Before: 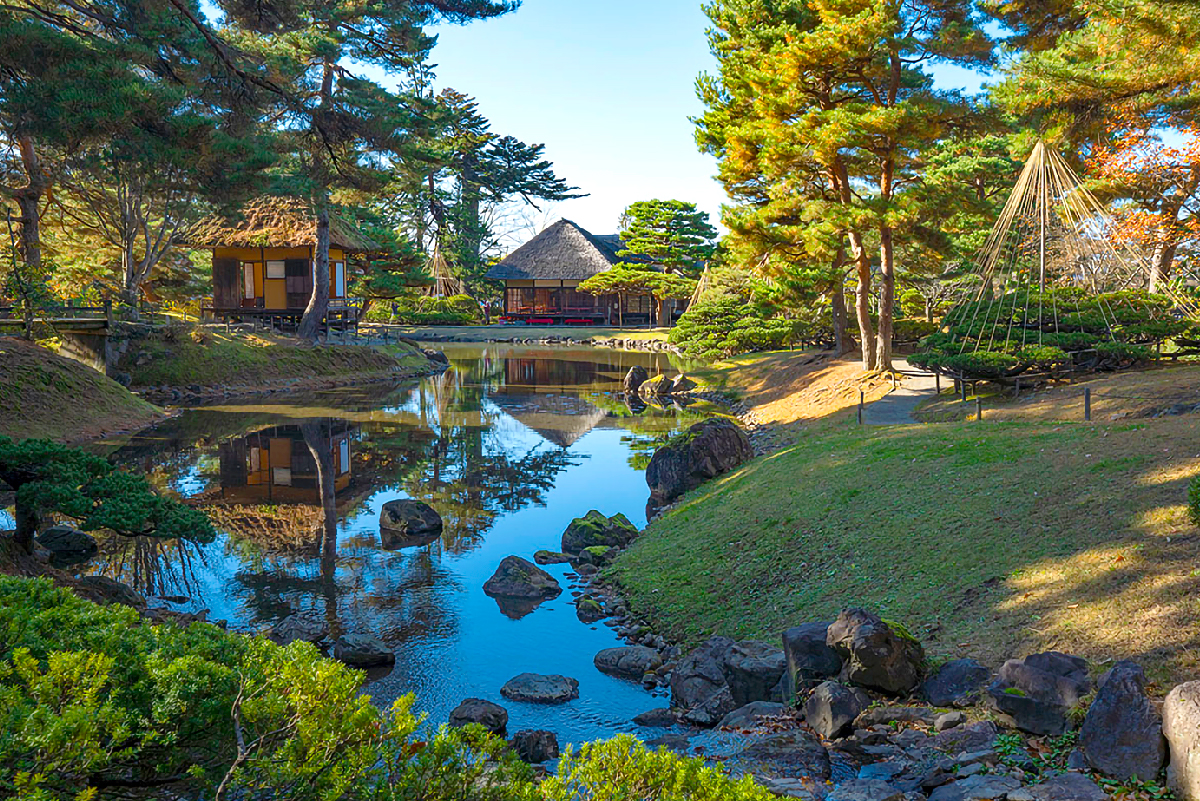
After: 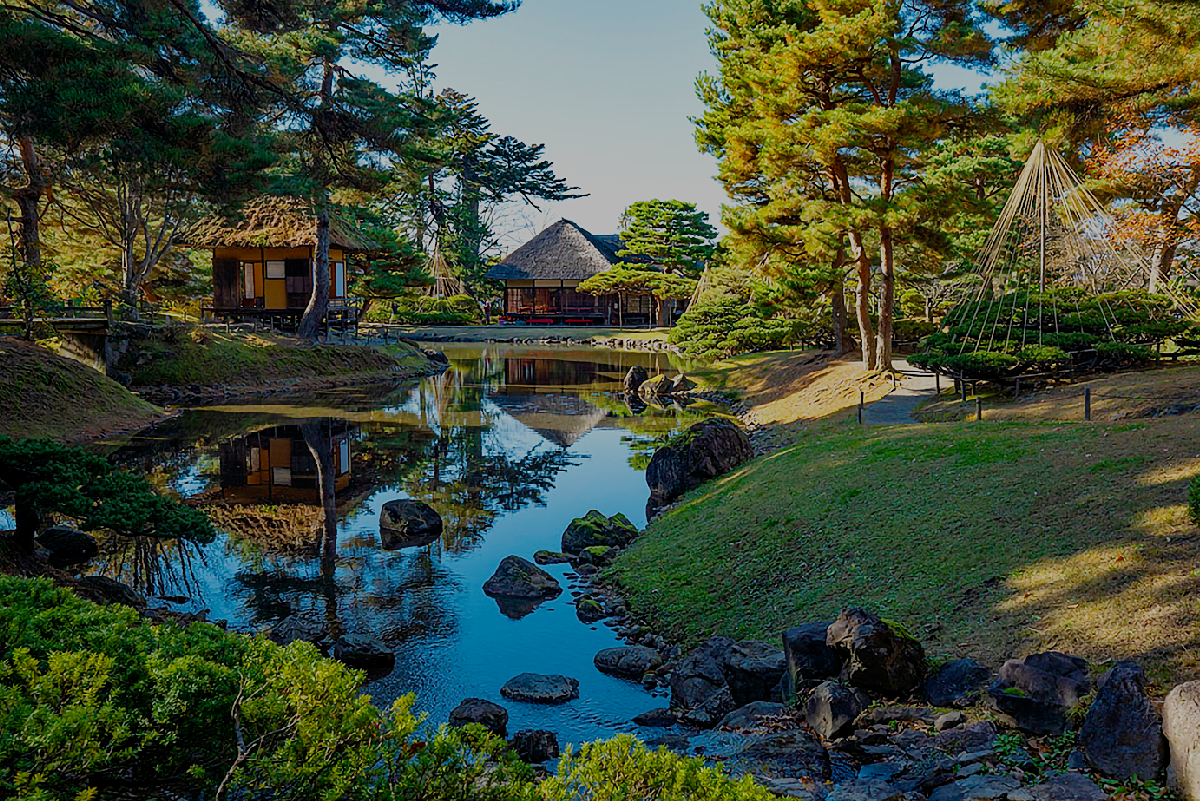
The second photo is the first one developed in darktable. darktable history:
filmic rgb: middle gray luminance 30%, black relative exposure -9 EV, white relative exposure 7 EV, threshold 6 EV, target black luminance 0%, hardness 2.94, latitude 2.04%, contrast 0.963, highlights saturation mix 5%, shadows ↔ highlights balance 12.16%, add noise in highlights 0, preserve chrominance no, color science v3 (2019), use custom middle-gray values true, iterations of high-quality reconstruction 0, contrast in highlights soft, enable highlight reconstruction true
sharpen: radius 1.272, amount 0.305, threshold 0
